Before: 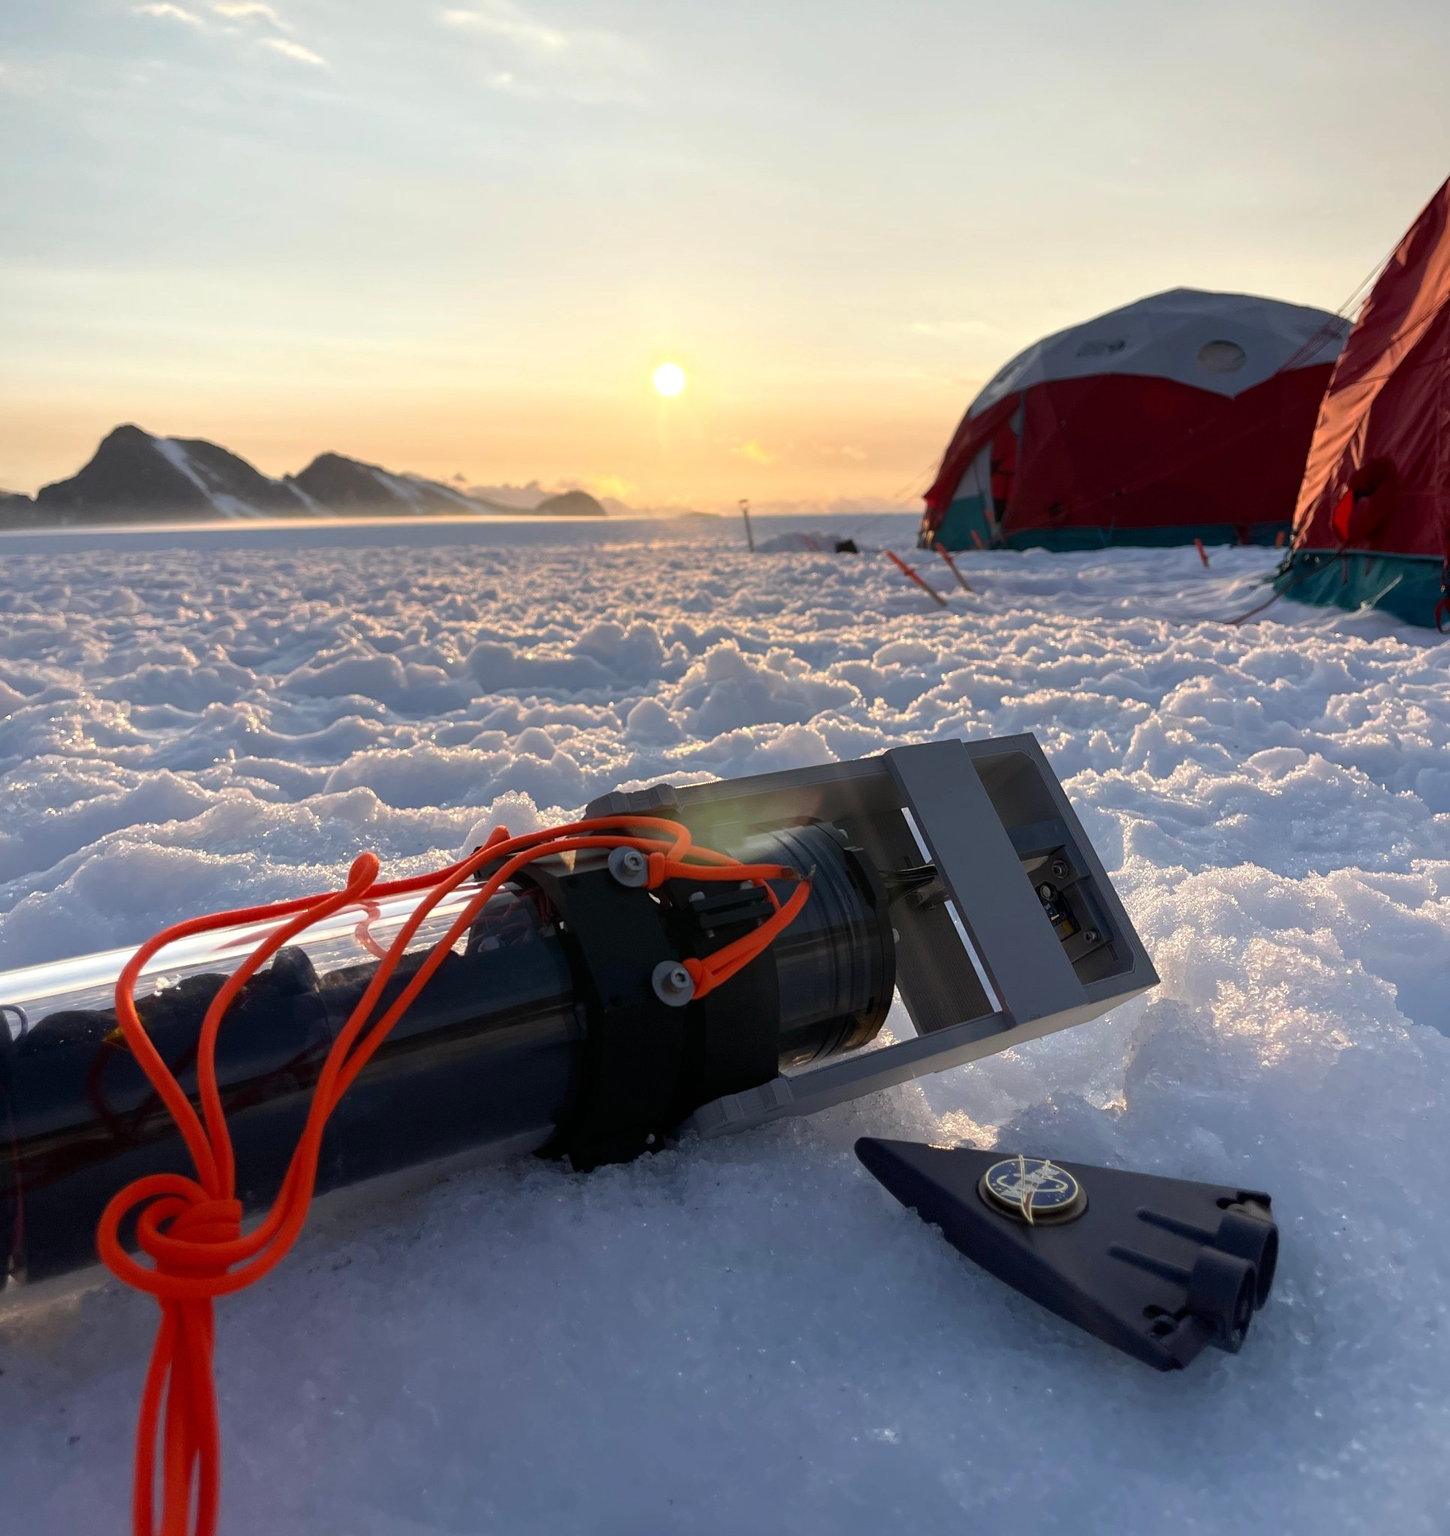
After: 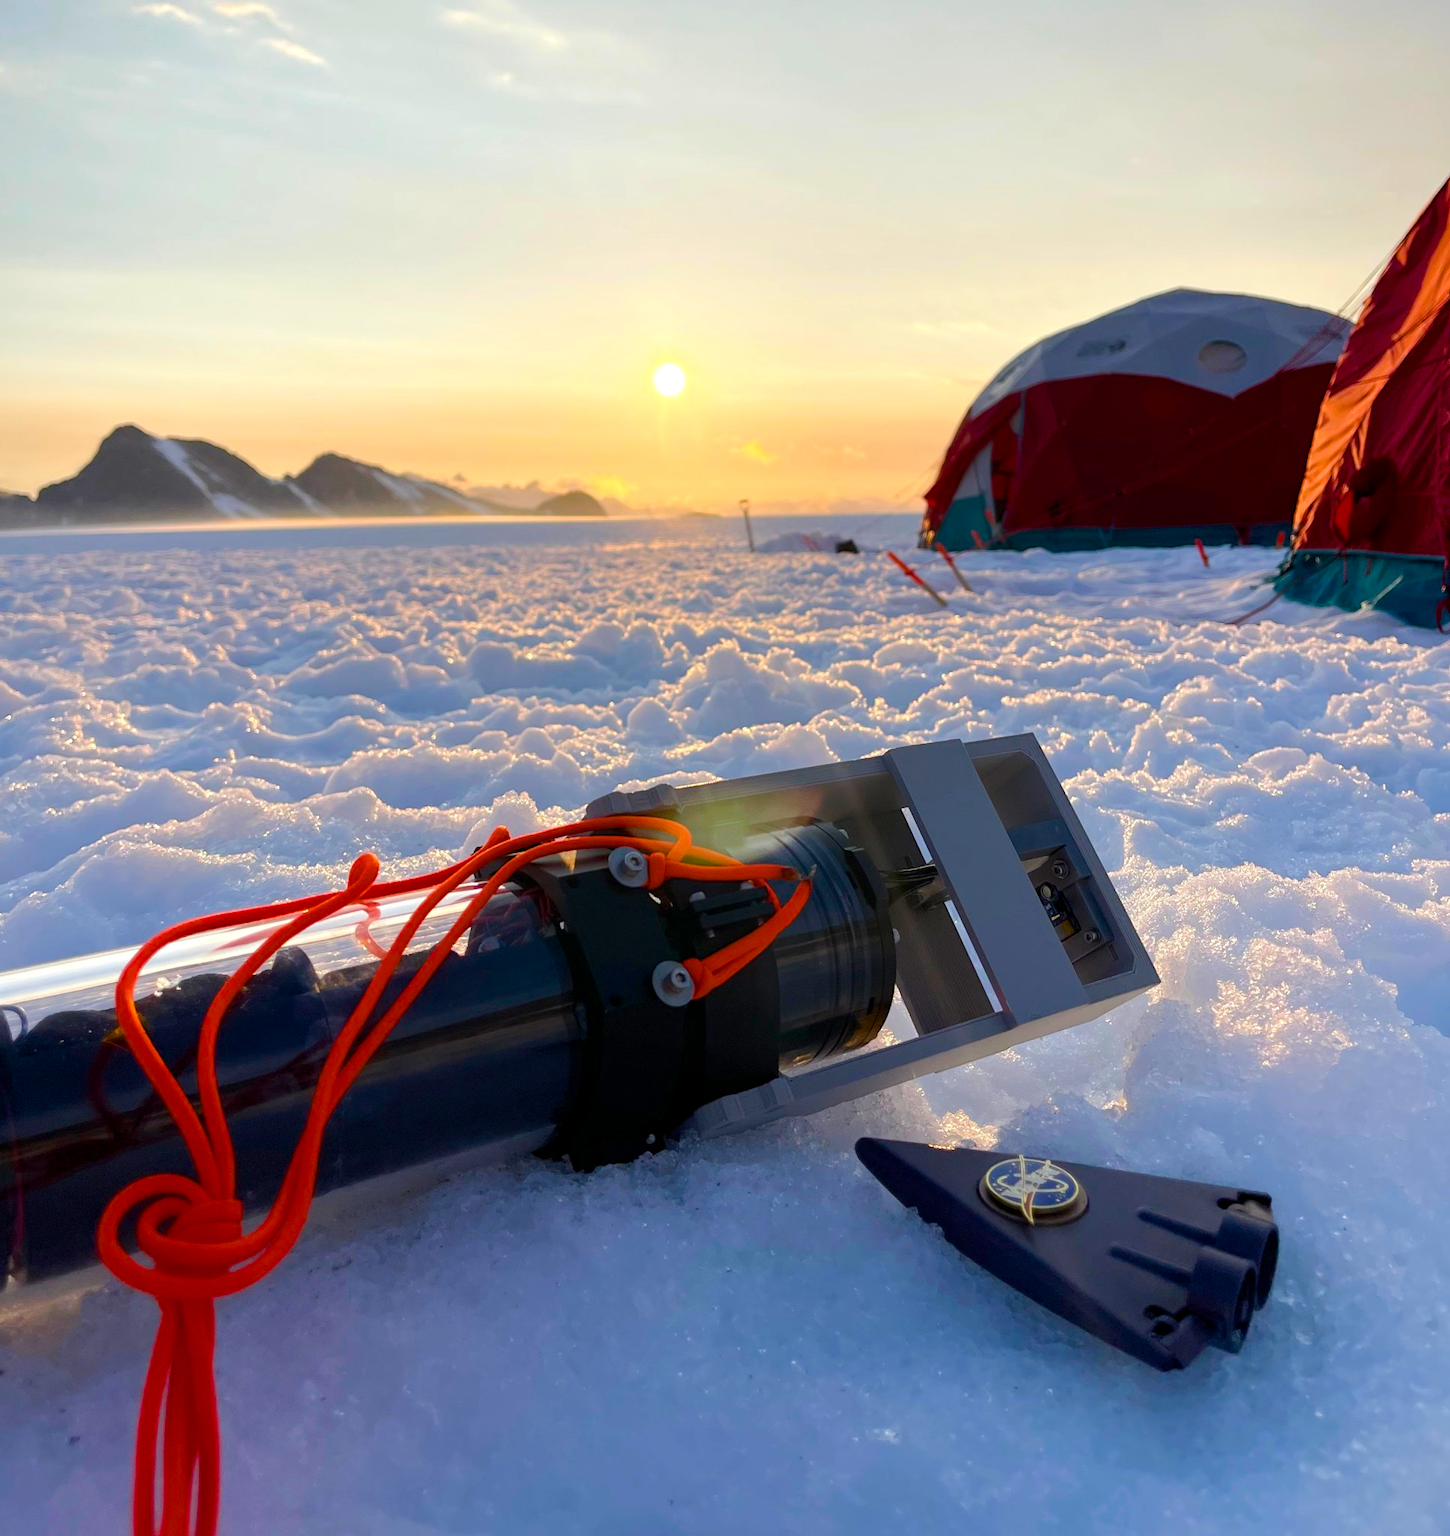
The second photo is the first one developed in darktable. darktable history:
exposure: black level correction 0.001, compensate highlight preservation false
color balance rgb: power › hue 75.13°, linear chroma grading › global chroma 15.483%, perceptual saturation grading › global saturation 27.511%, perceptual saturation grading › highlights -25.877%, perceptual saturation grading › shadows 24.415%, perceptual brilliance grading › mid-tones 10.336%, perceptual brilliance grading › shadows 15.766%, global vibrance 20%
